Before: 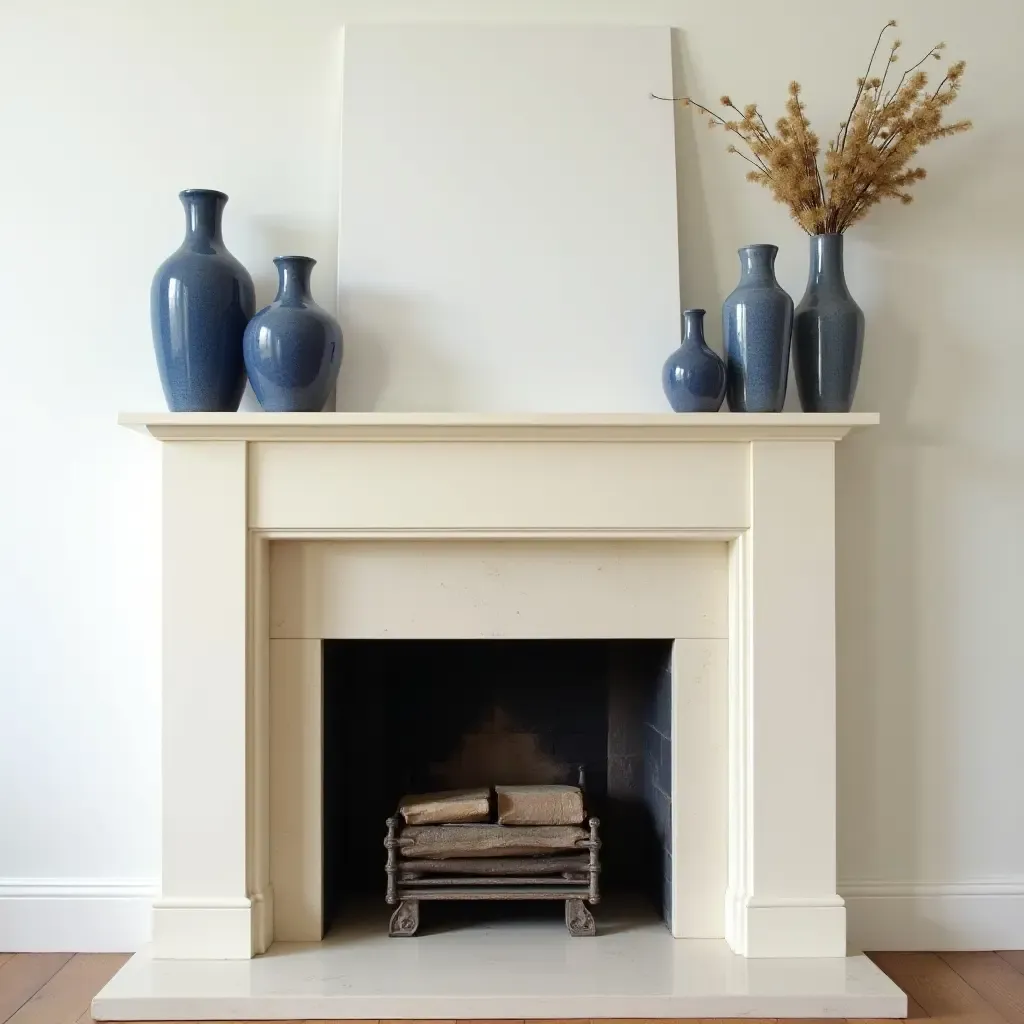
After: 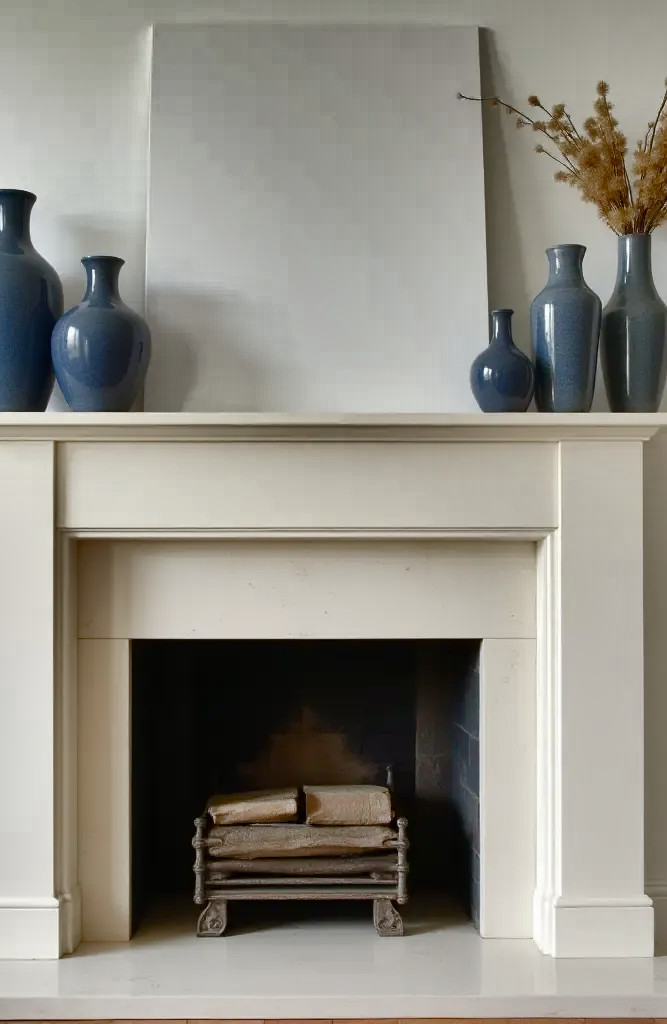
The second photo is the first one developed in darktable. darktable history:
color balance rgb: shadows lift › chroma 3.994%, shadows lift › hue 88.71°, linear chroma grading › shadows -2.016%, linear chroma grading › highlights -14.905%, linear chroma grading › global chroma -9.843%, linear chroma grading › mid-tones -10.127%, perceptual saturation grading › global saturation 13.616%, perceptual saturation grading › highlights -30.416%, perceptual saturation grading › shadows 51.503%
crop and rotate: left 18.782%, right 16.014%
shadows and highlights: shadows 20.88, highlights -82.61, highlights color adjustment 40.61%, soften with gaussian
